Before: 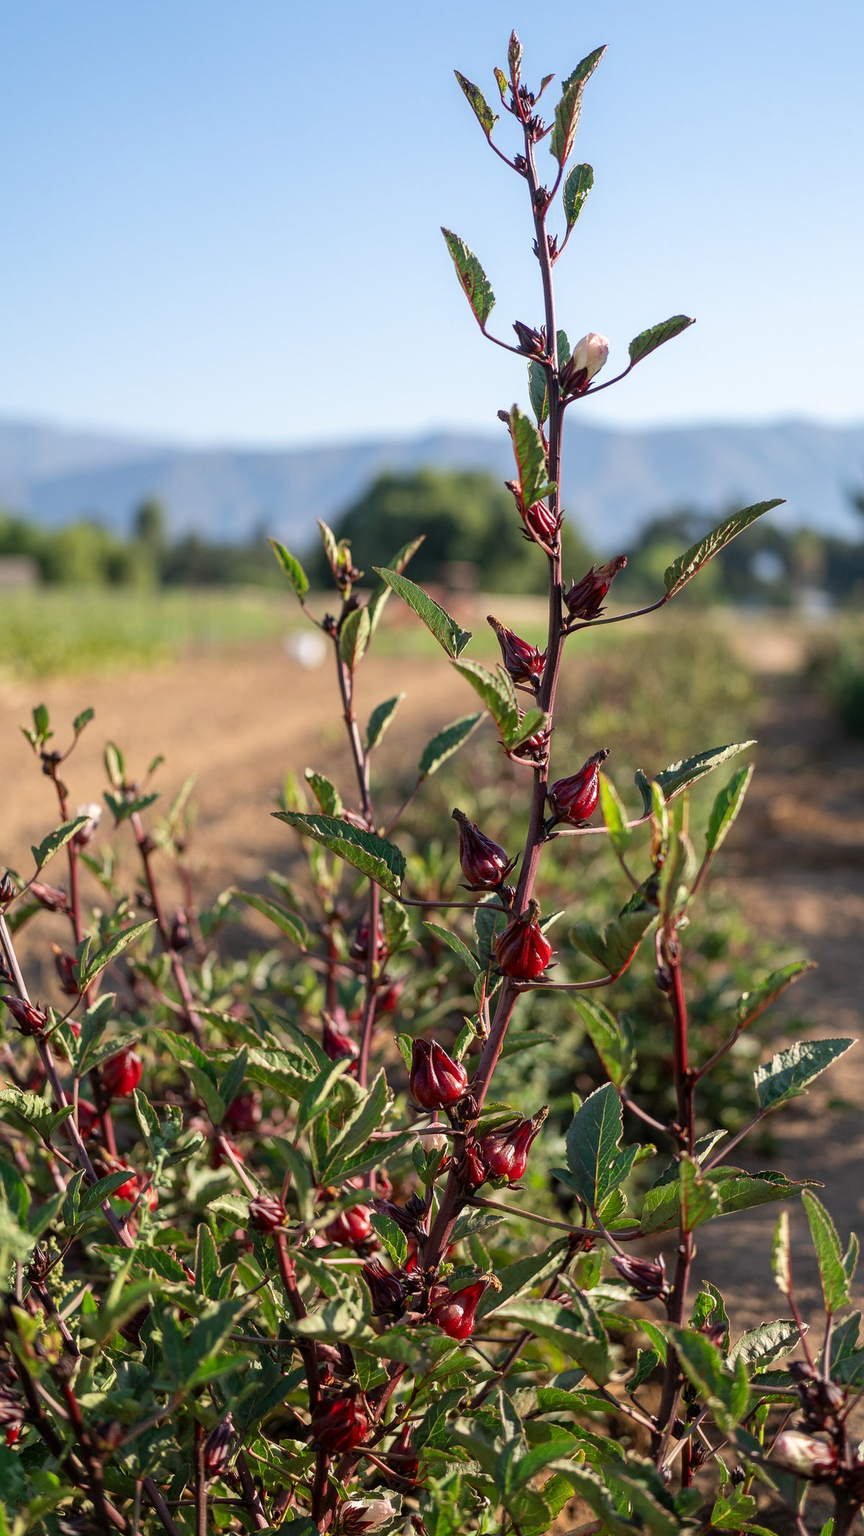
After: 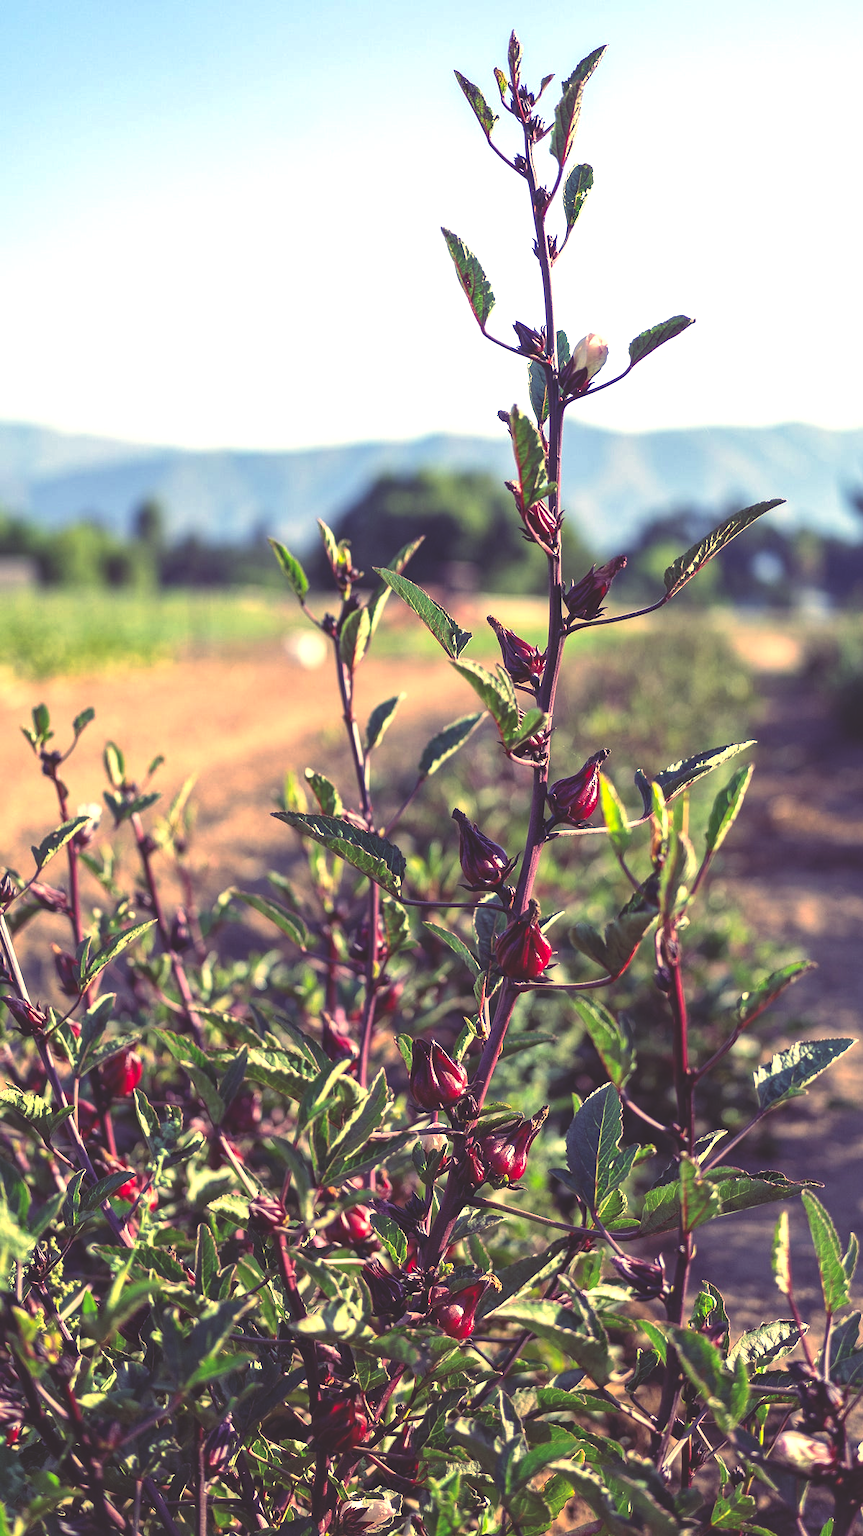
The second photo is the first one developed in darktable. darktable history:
rgb curve: curves: ch0 [(0, 0.186) (0.314, 0.284) (0.576, 0.466) (0.805, 0.691) (0.936, 0.886)]; ch1 [(0, 0.186) (0.314, 0.284) (0.581, 0.534) (0.771, 0.746) (0.936, 0.958)]; ch2 [(0, 0.216) (0.275, 0.39) (1, 1)], mode RGB, independent channels, compensate middle gray true, preserve colors none
exposure: black level correction 0, exposure 0.7 EV, compensate exposure bias true, compensate highlight preservation false
color correction: highlights a* 17.88, highlights b* 18.79
local contrast: mode bilateral grid, contrast 20, coarseness 50, detail 120%, midtone range 0.2
